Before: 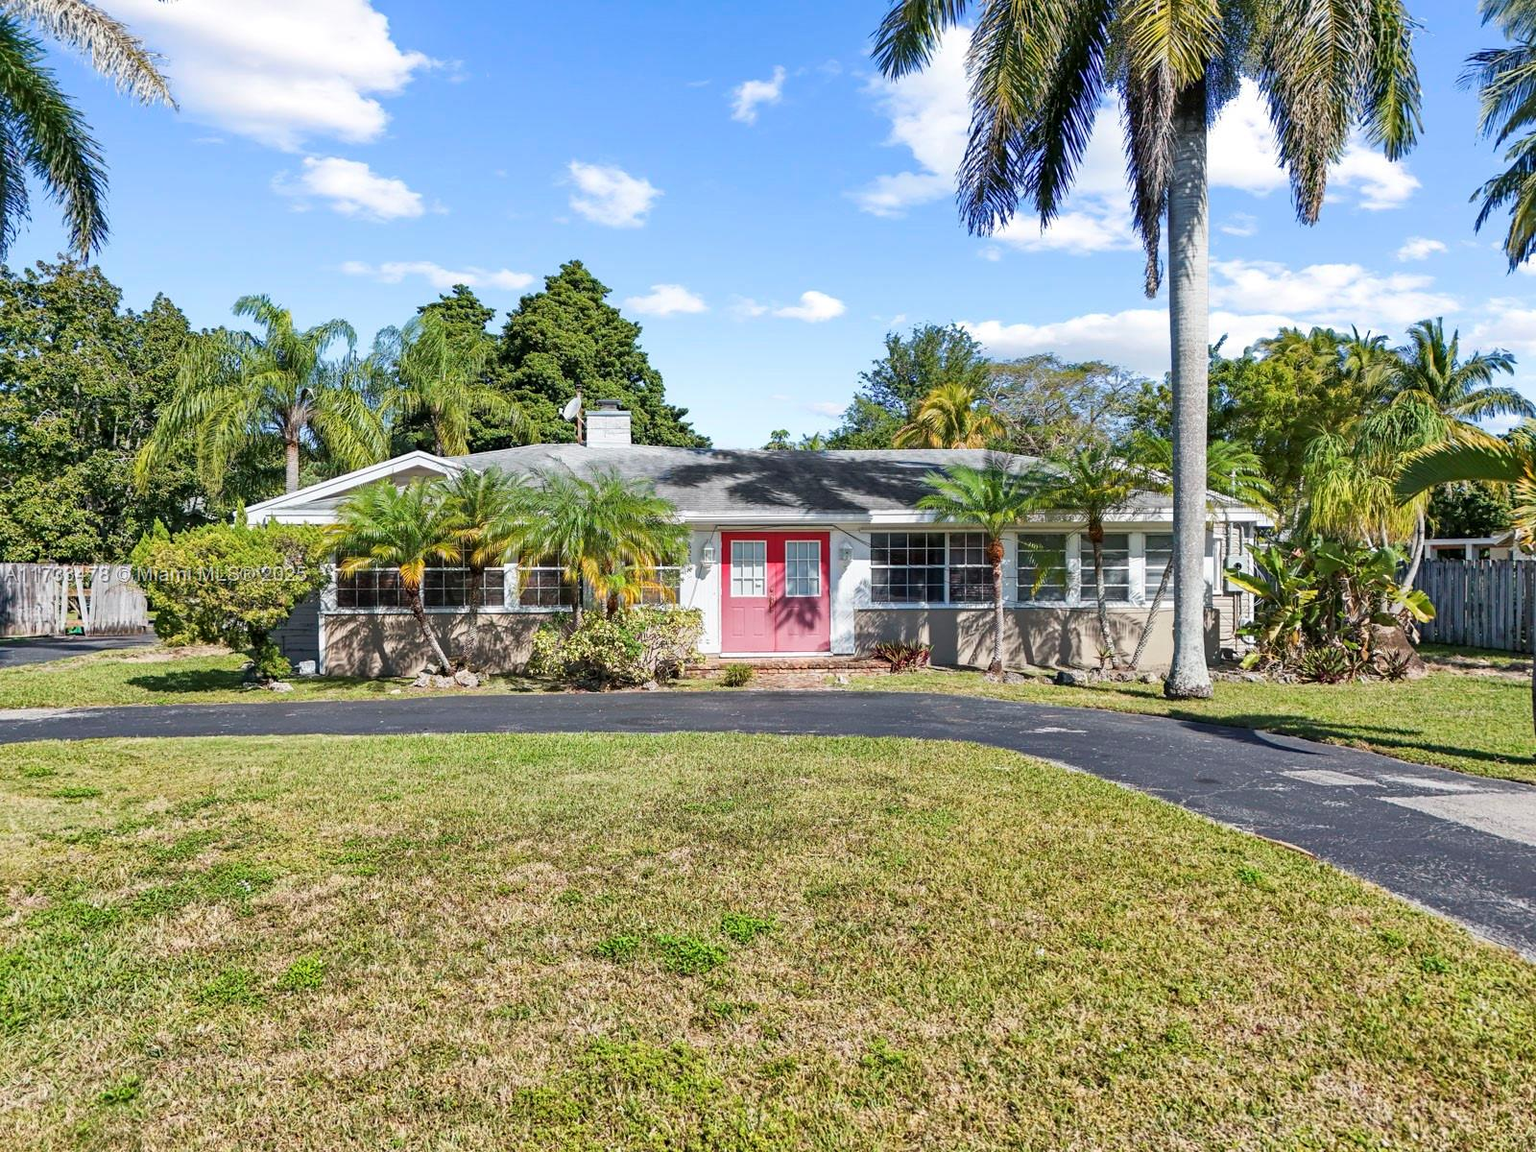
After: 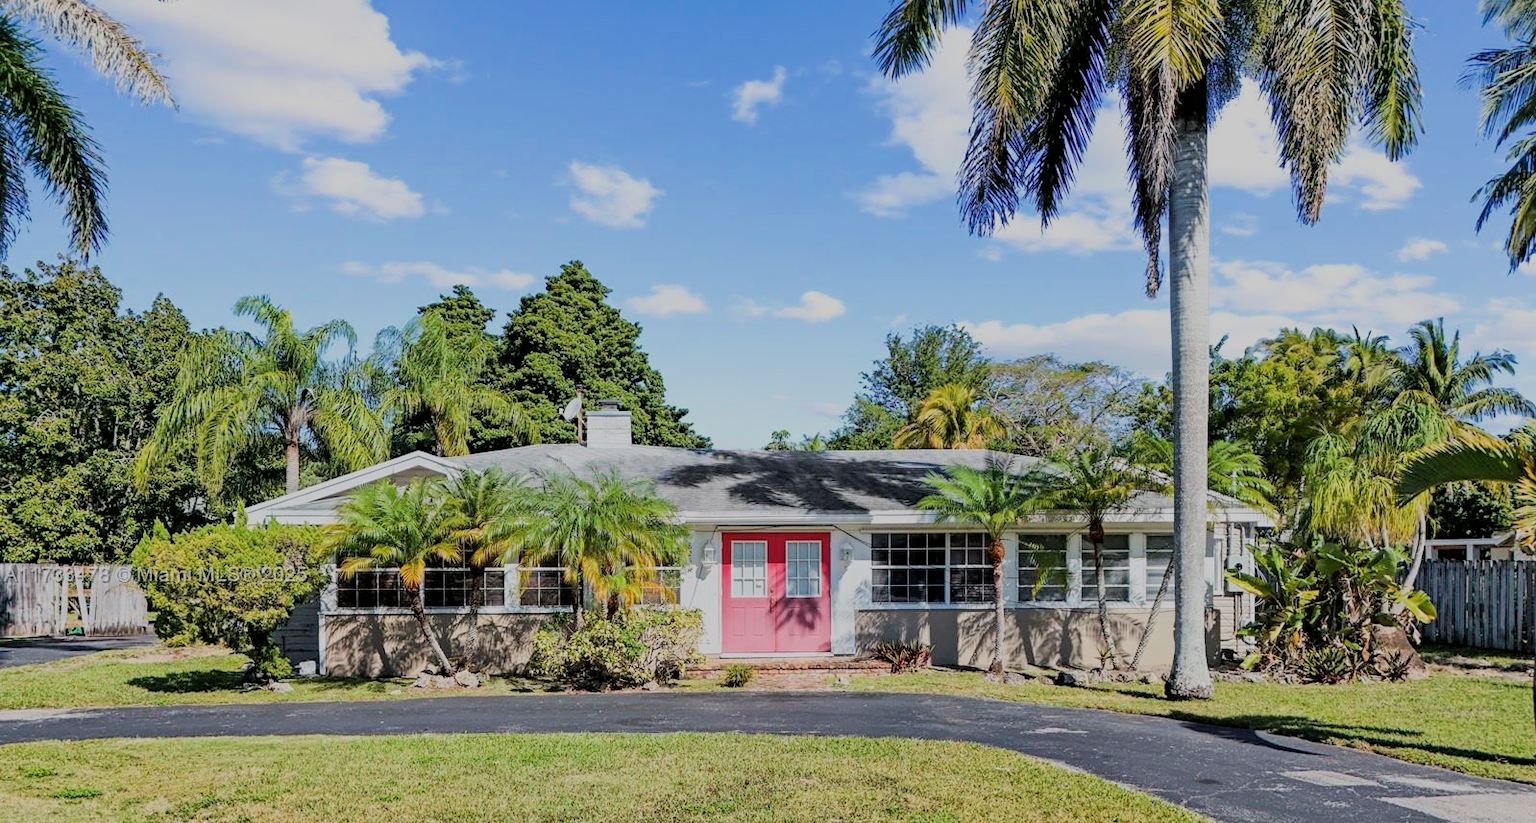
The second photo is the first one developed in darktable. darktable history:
filmic rgb: black relative exposure -6.15 EV, white relative exposure 6.96 EV, hardness 2.23, color science v6 (2022)
crop: bottom 28.576%
